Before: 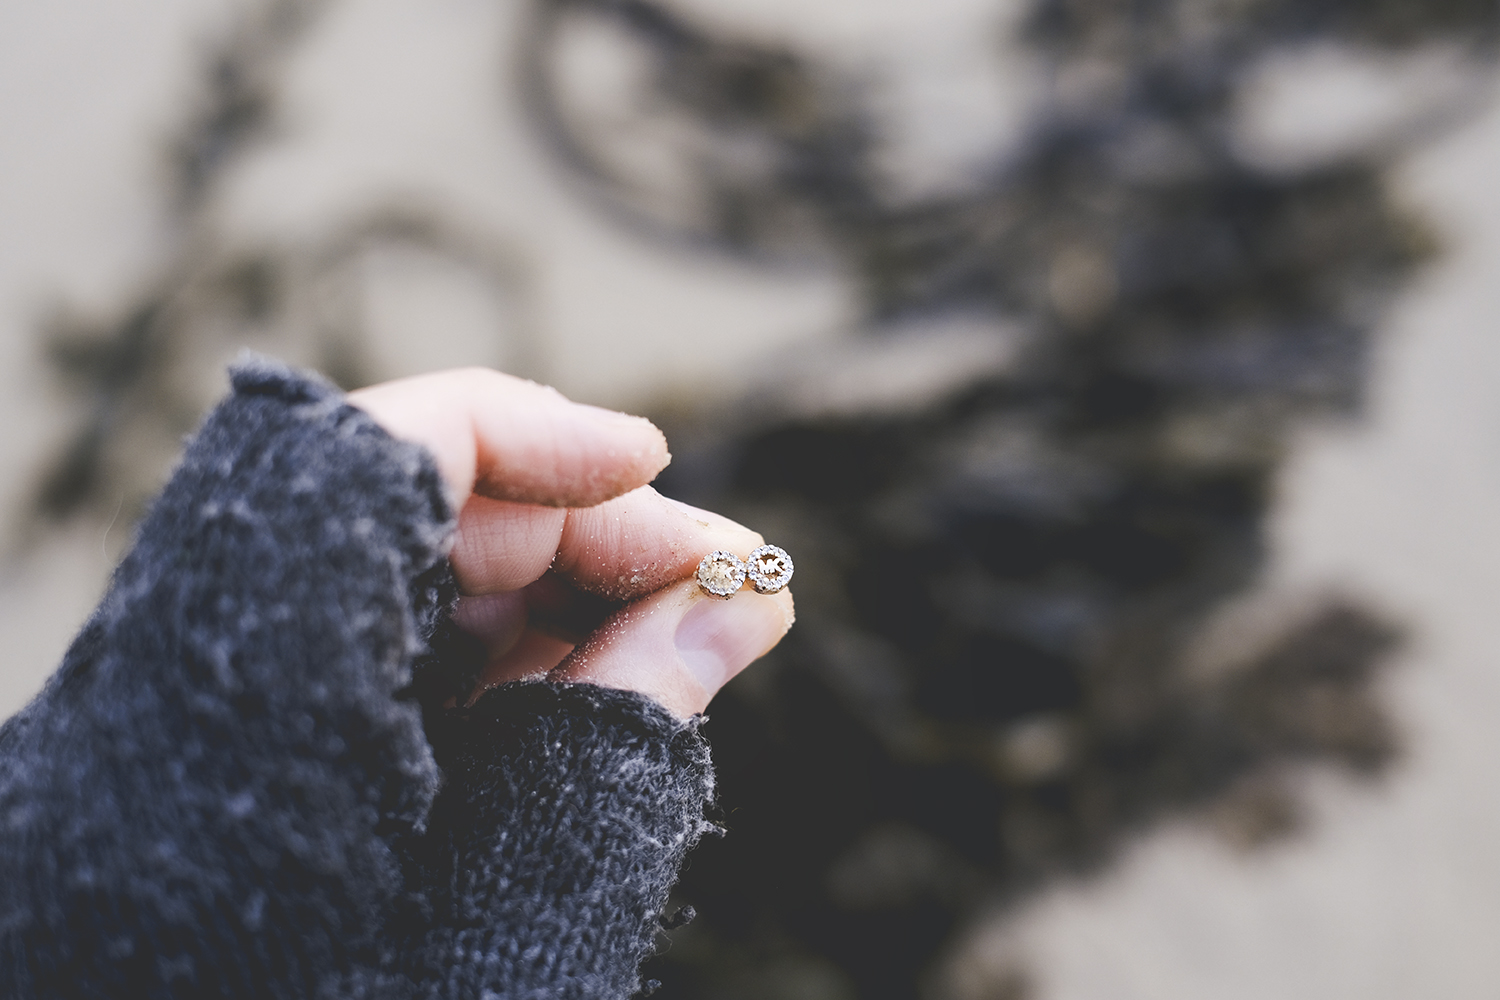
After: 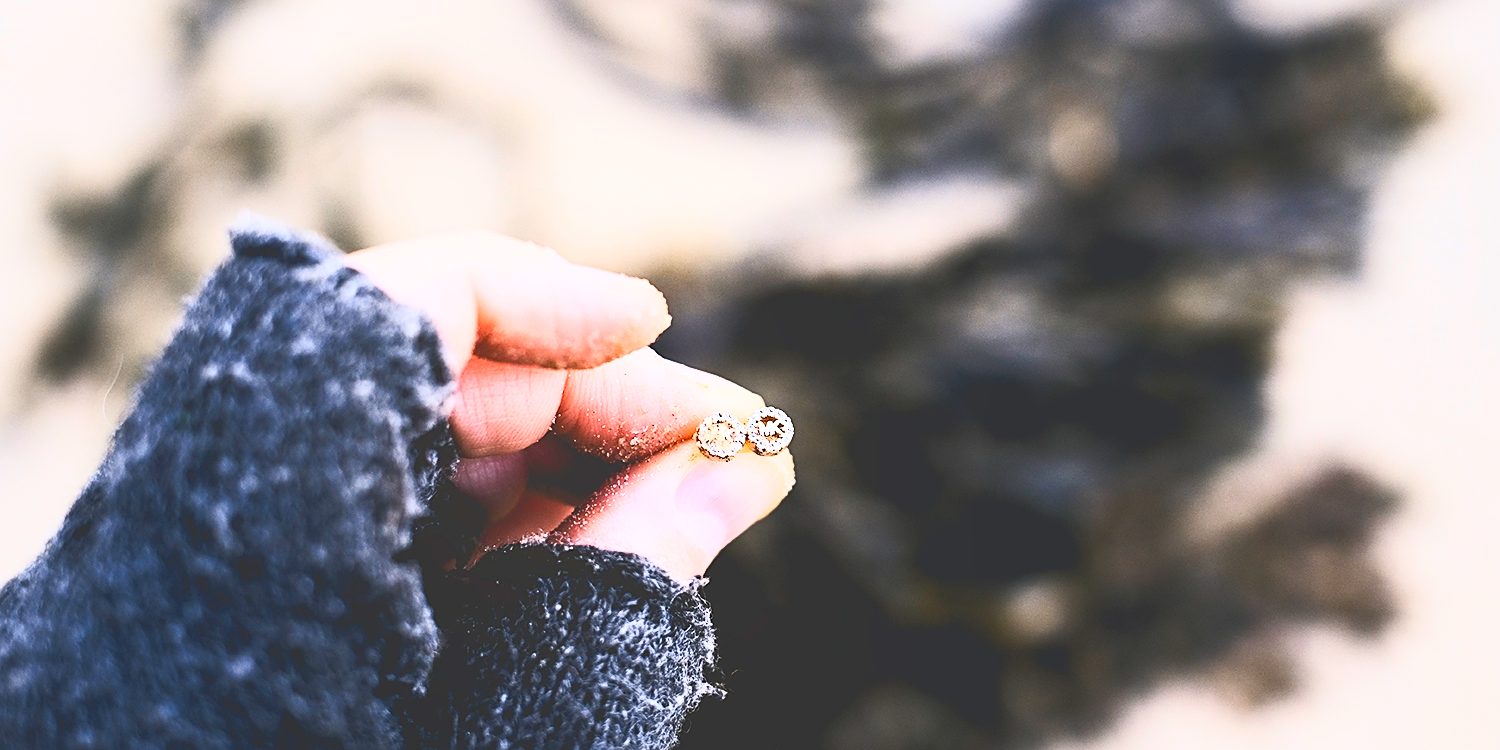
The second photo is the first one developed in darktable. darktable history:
crop: top 13.819%, bottom 11.169%
contrast brightness saturation: contrast 0.57, brightness 0.57, saturation -0.34
sharpen: on, module defaults
color correction: saturation 2.15
color balance: output saturation 110%
